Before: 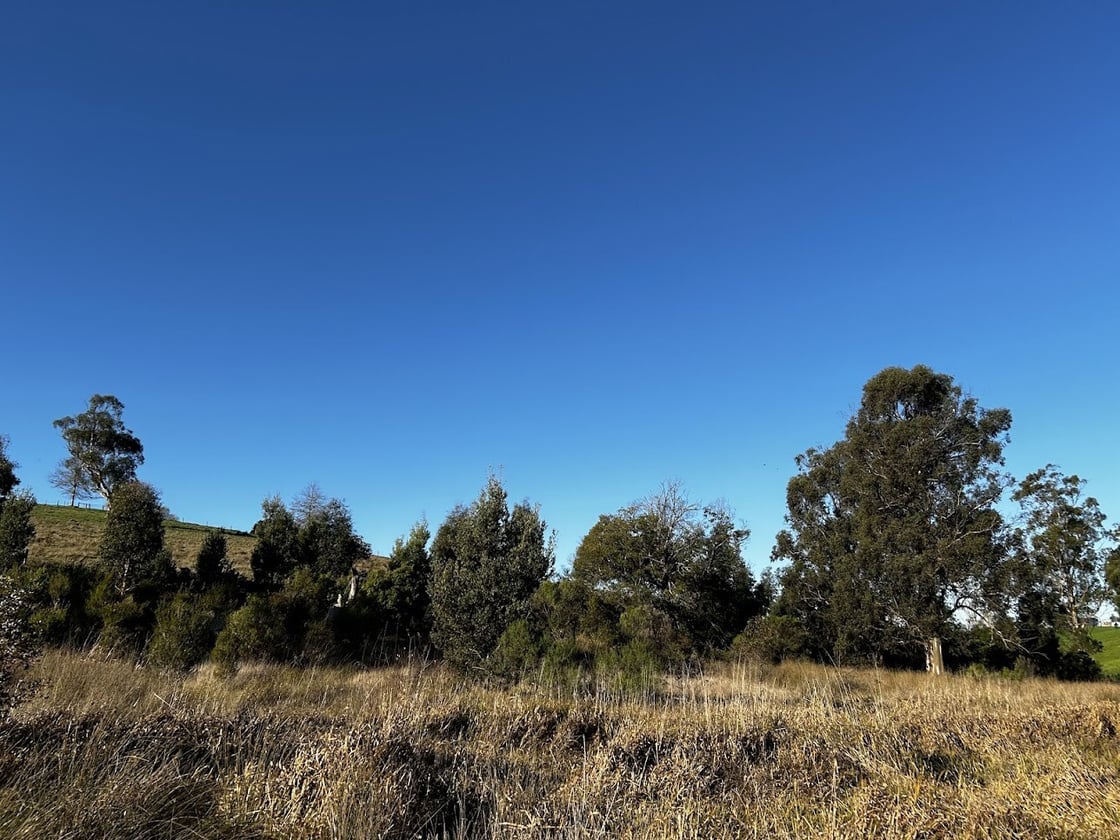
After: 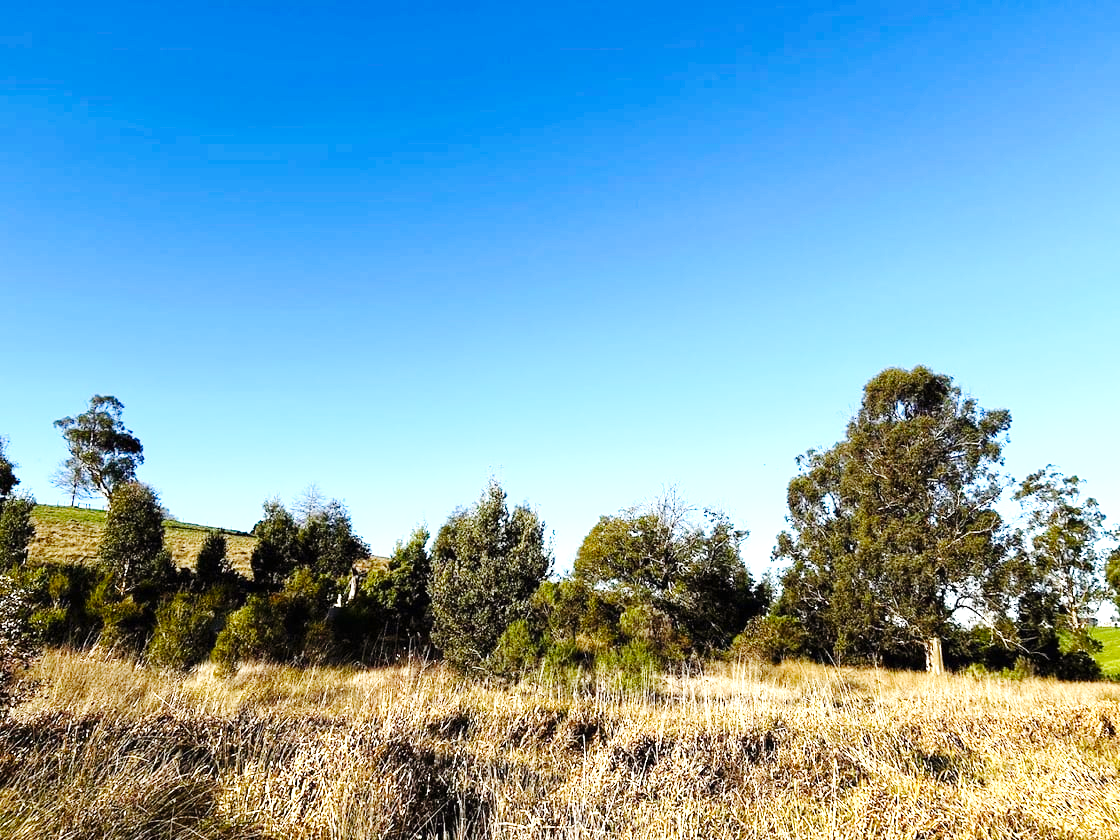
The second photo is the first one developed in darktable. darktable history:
exposure: black level correction 0, exposure 1.2 EV, compensate exposure bias true, compensate highlight preservation false
base curve: curves: ch0 [(0, 0) (0.032, 0.025) (0.121, 0.166) (0.206, 0.329) (0.605, 0.79) (1, 1)], preserve colors none
color balance rgb: shadows lift › chroma 2%, shadows lift › hue 48.59°, perceptual saturation grading › global saturation 20%, perceptual saturation grading › highlights -25.44%, perceptual saturation grading › shadows 25.691%, global vibrance 14.292%
